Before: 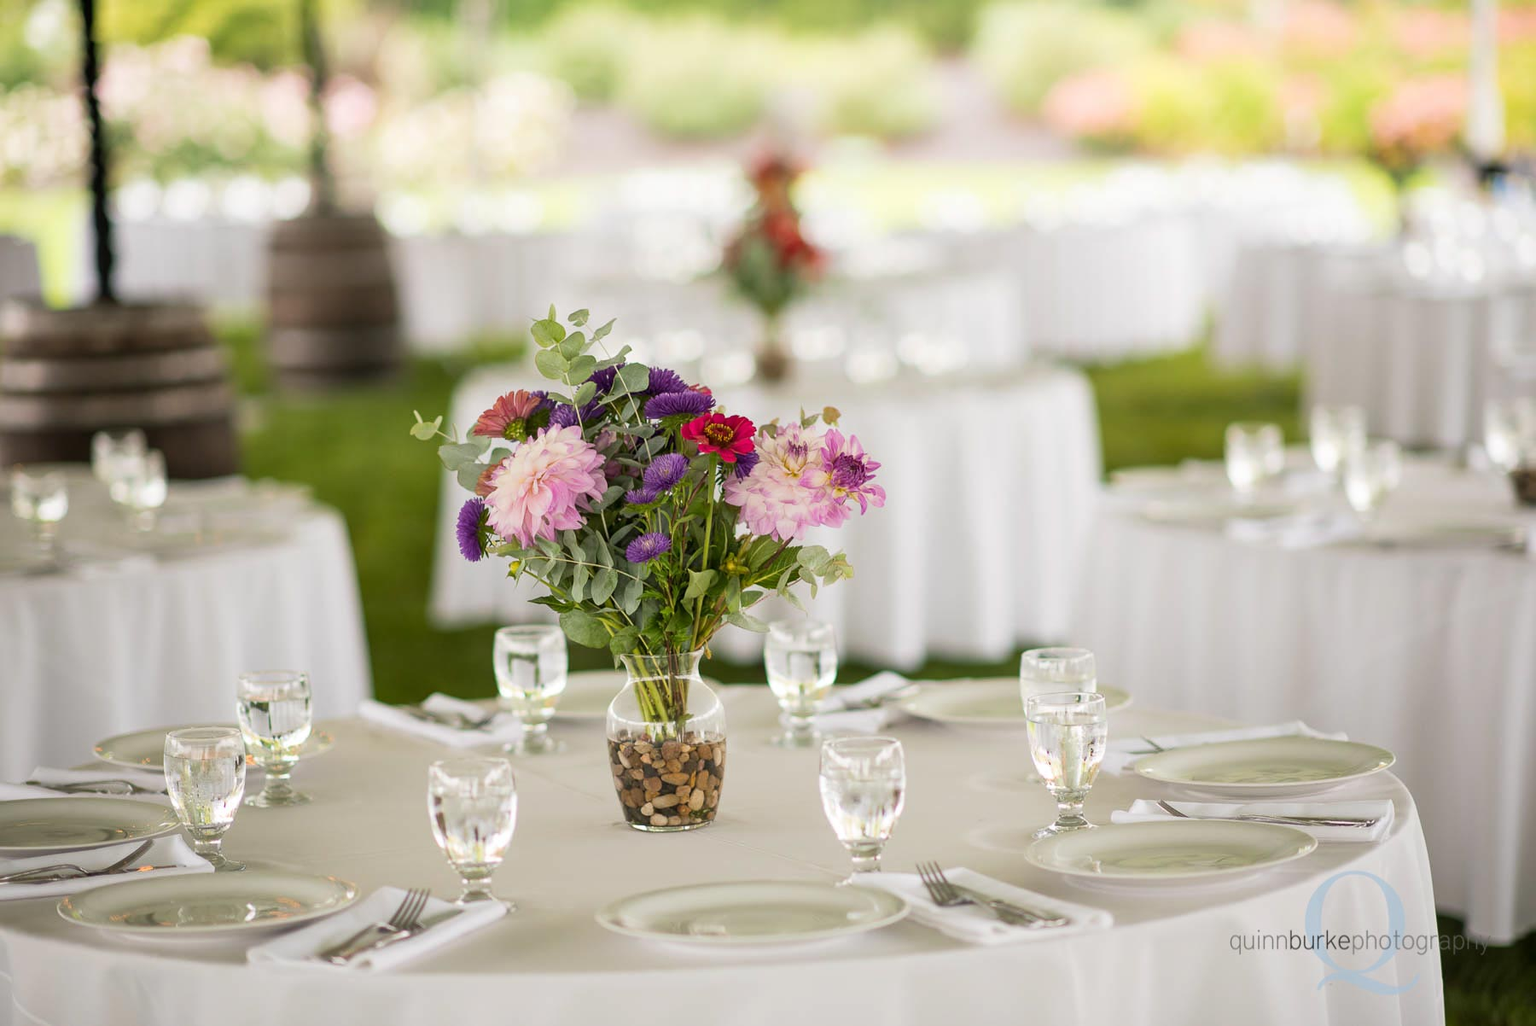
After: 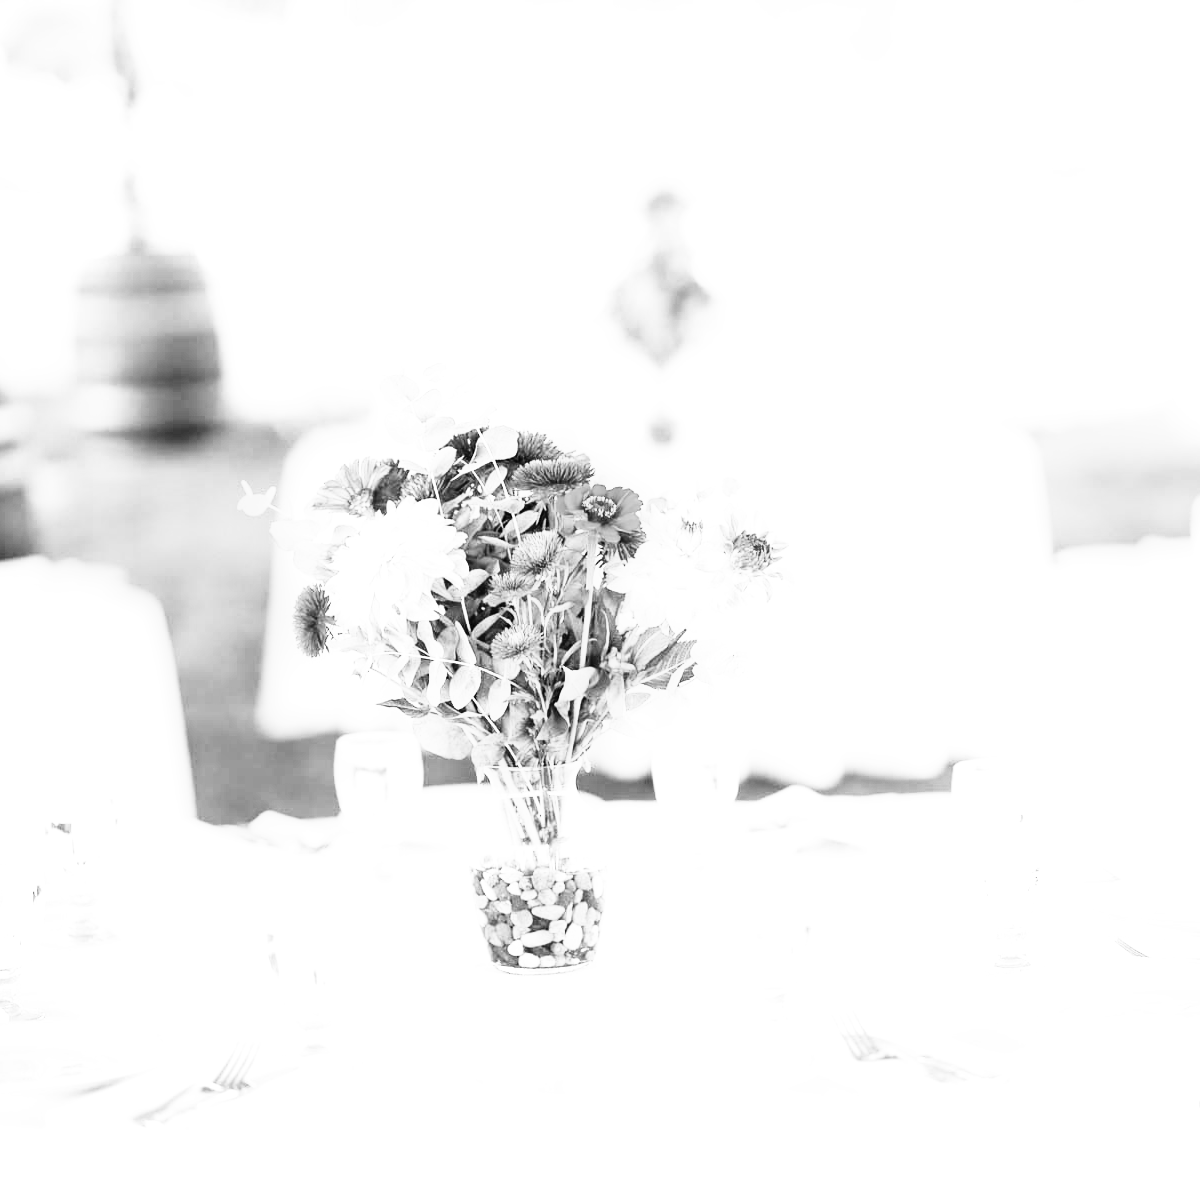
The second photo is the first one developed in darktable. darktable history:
monochrome: on, module defaults
color correction: highlights a* 3.12, highlights b* -1.55, shadows a* -0.101, shadows b* 2.52, saturation 0.98
crop and rotate: left 13.537%, right 19.796%
tone equalizer: -8 EV -0.417 EV, -7 EV -0.389 EV, -6 EV -0.333 EV, -5 EV -0.222 EV, -3 EV 0.222 EV, -2 EV 0.333 EV, -1 EV 0.389 EV, +0 EV 0.417 EV, edges refinement/feathering 500, mask exposure compensation -1.57 EV, preserve details no
exposure: exposure 0.999 EV, compensate highlight preservation false
white balance: red 0.931, blue 1.11
contrast brightness saturation: contrast 0.2, brightness 0.16, saturation 0.22
base curve: curves: ch0 [(0, 0) (0.012, 0.01) (0.073, 0.168) (0.31, 0.711) (0.645, 0.957) (1, 1)], preserve colors none
